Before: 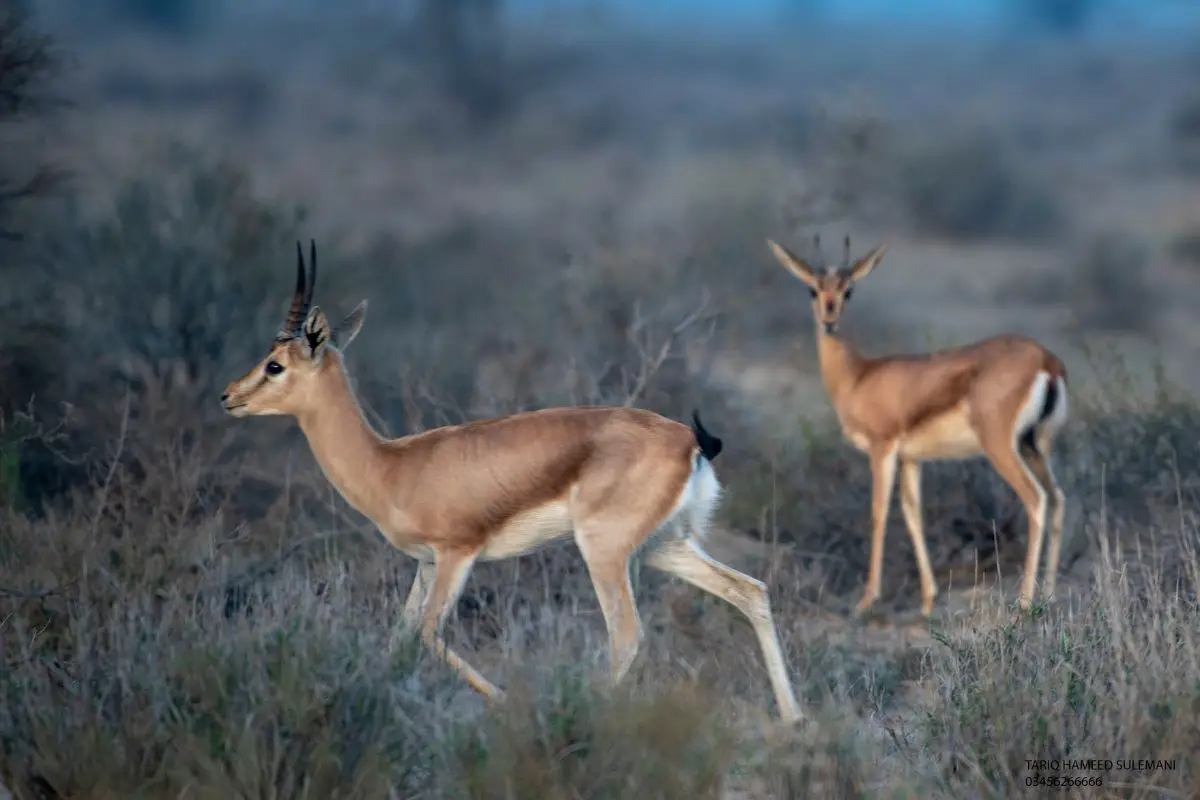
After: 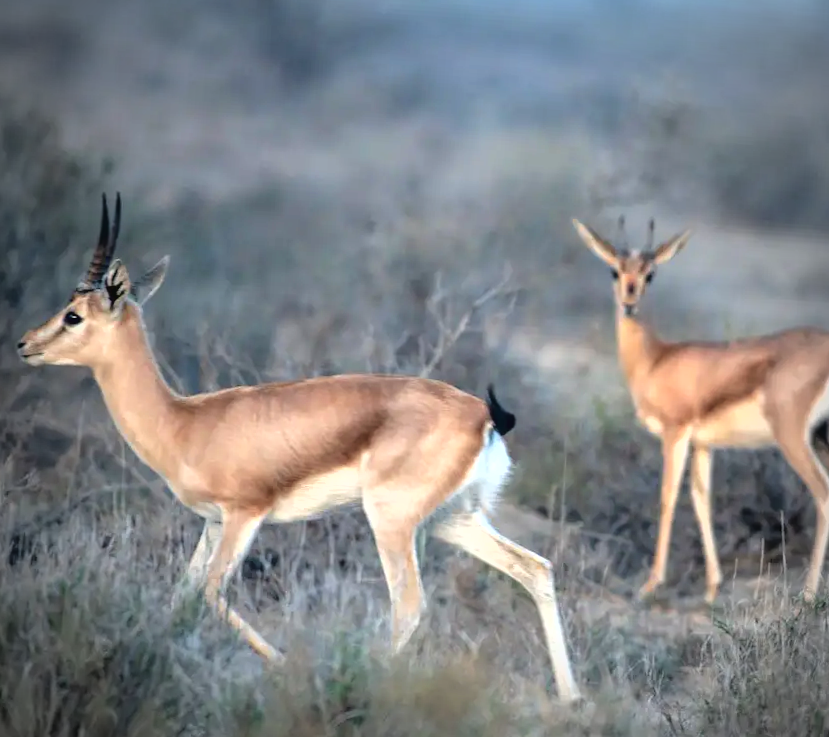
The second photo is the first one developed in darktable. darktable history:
exposure: black level correction -0.005, exposure 1 EV, compensate highlight preservation false
crop and rotate: angle -3.27°, left 14.277%, top 0.028%, right 10.766%, bottom 0.028%
fill light: exposure -2 EV, width 8.6
vignetting: fall-off start 71.74%
